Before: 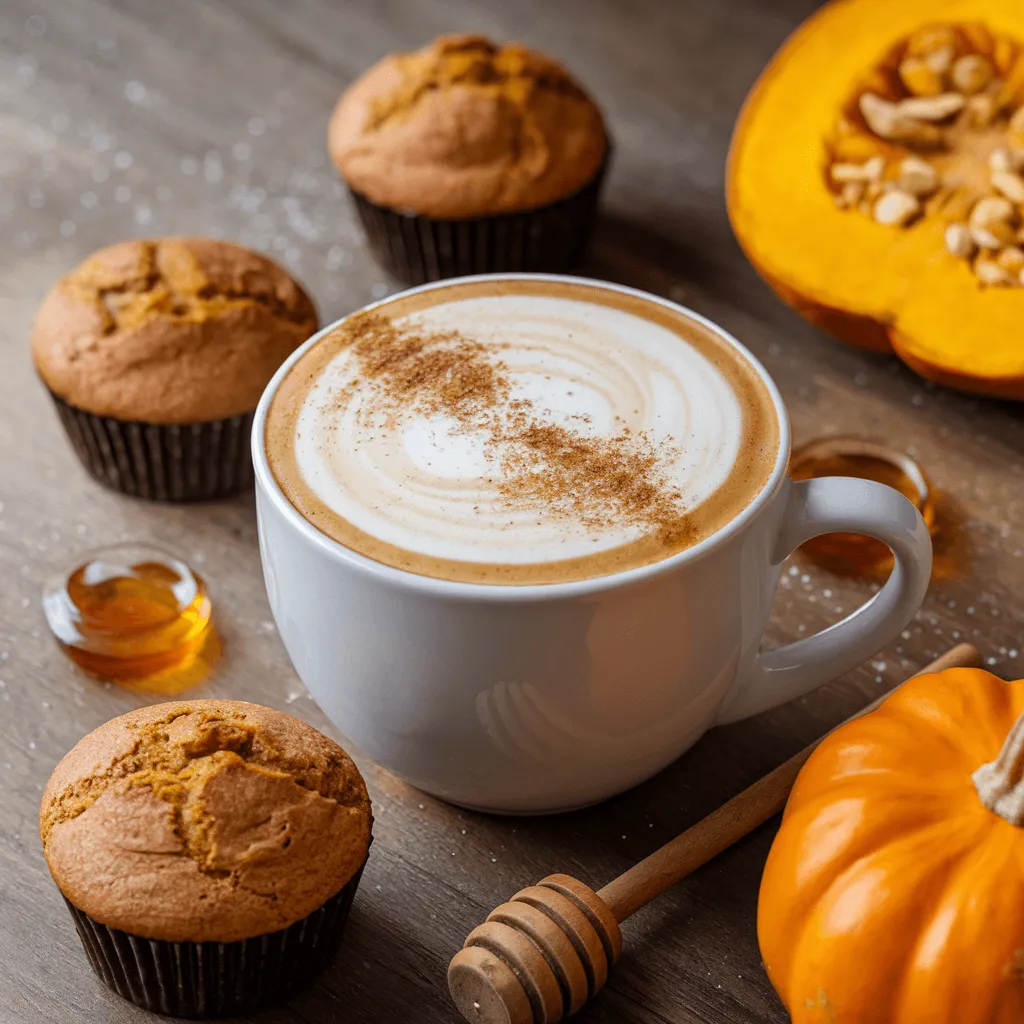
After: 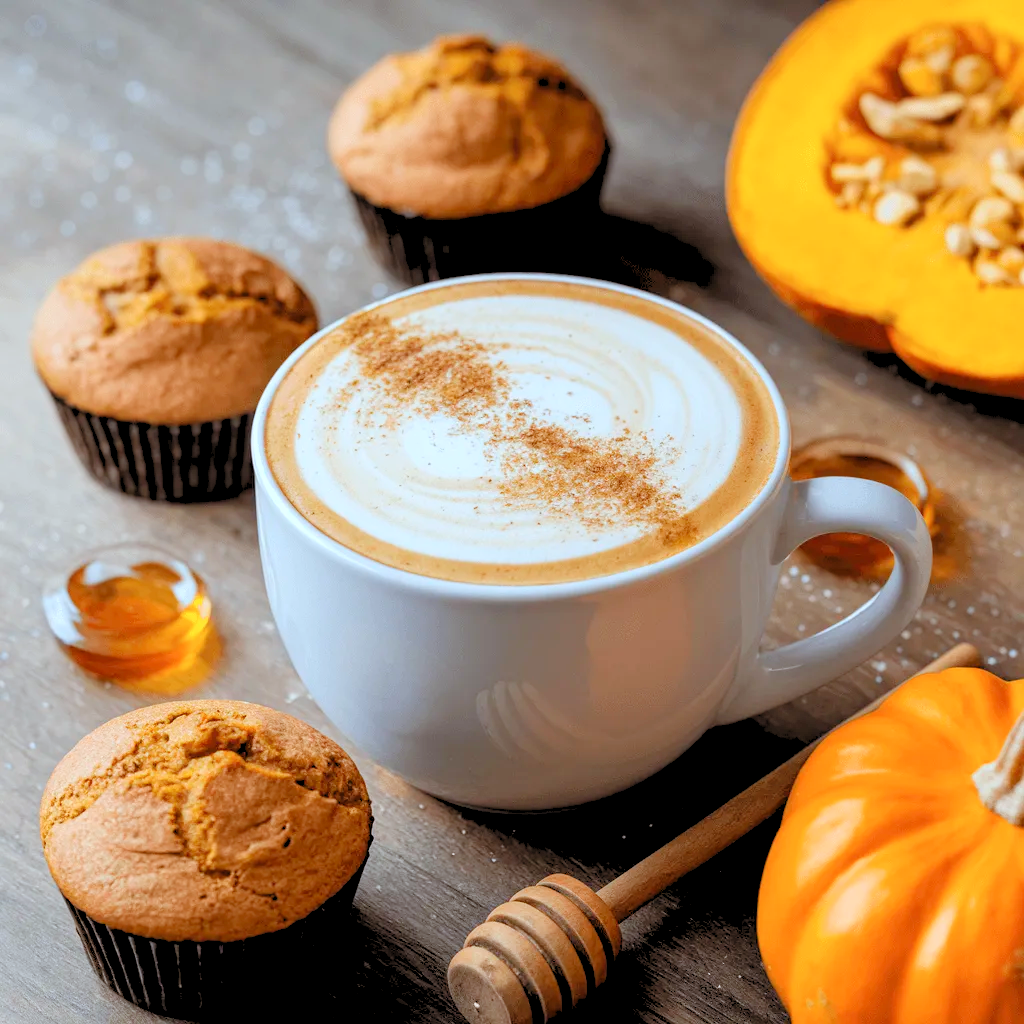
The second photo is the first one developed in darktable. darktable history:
levels: levels [0.093, 0.434, 0.988]
color calibration: gray › normalize channels true, illuminant Planckian (black body), x 0.368, y 0.361, temperature 4278.39 K, gamut compression 0.018
